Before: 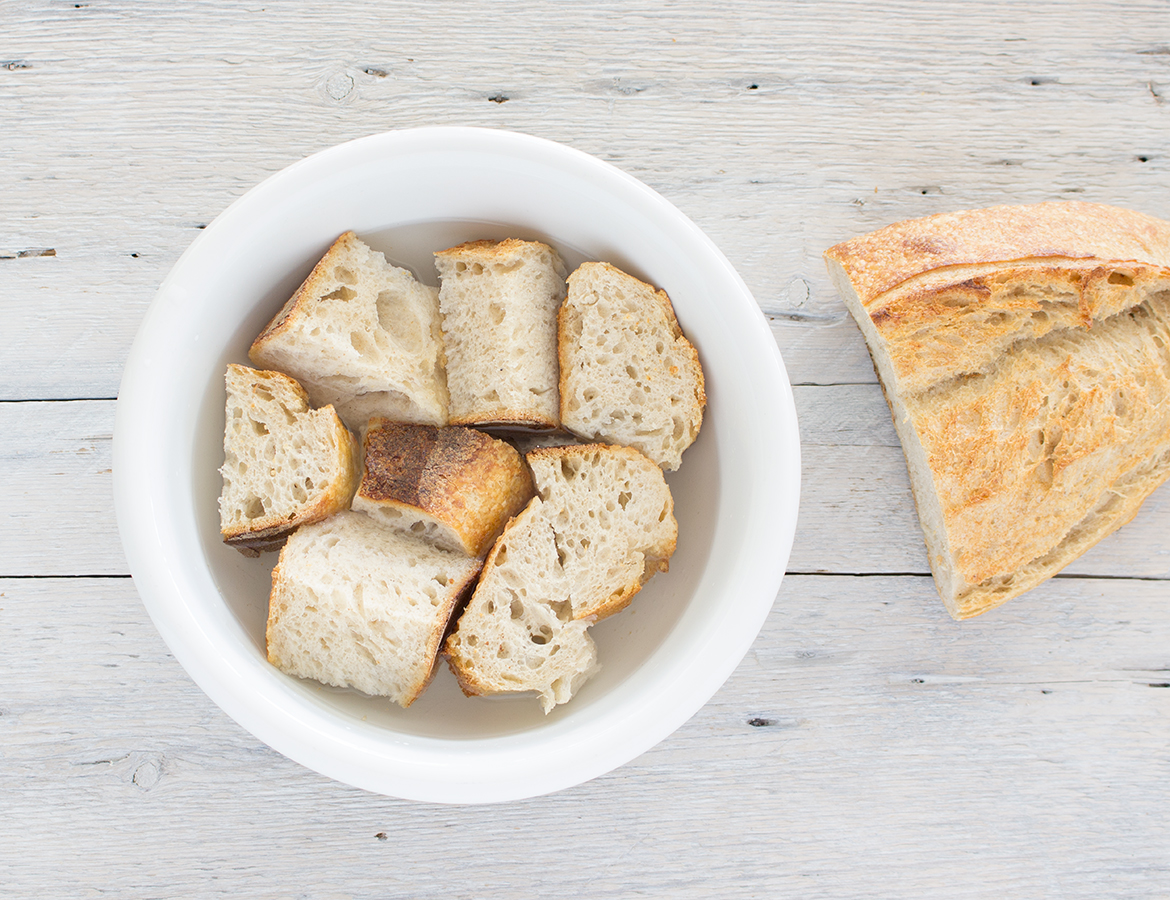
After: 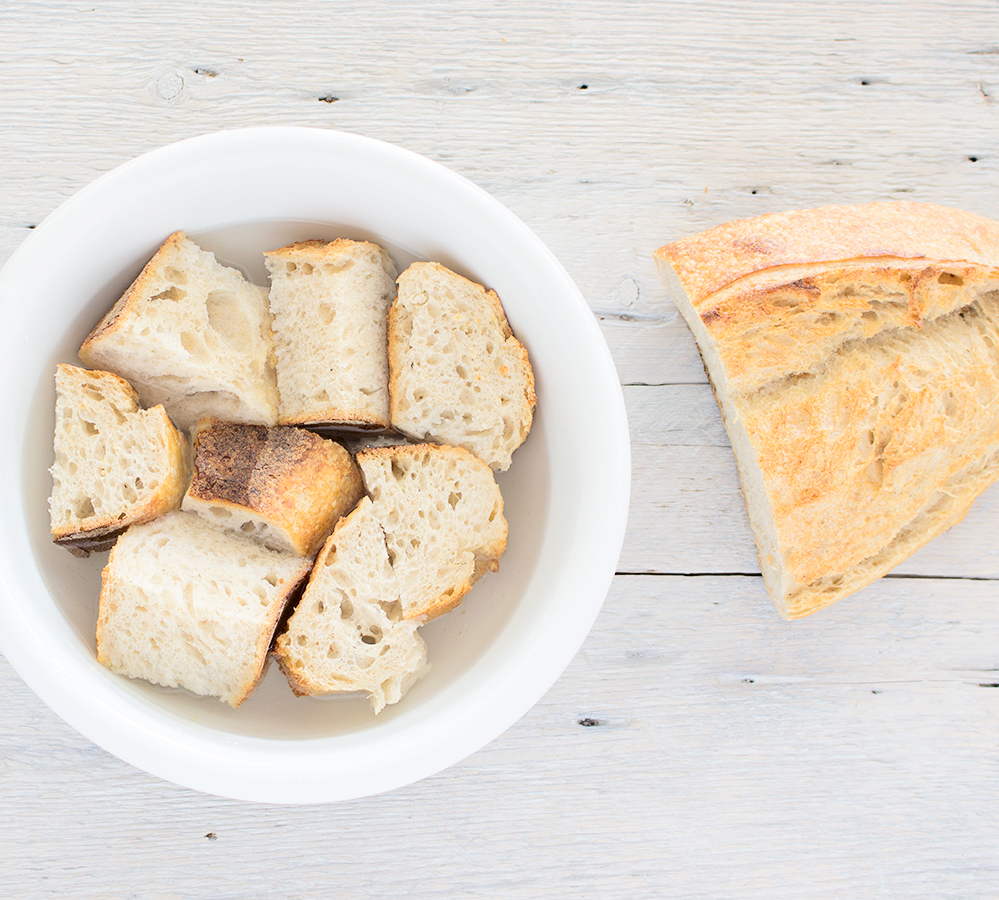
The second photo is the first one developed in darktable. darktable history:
tone curve: curves: ch0 [(0, 0) (0.003, 0.013) (0.011, 0.016) (0.025, 0.021) (0.044, 0.029) (0.069, 0.039) (0.1, 0.056) (0.136, 0.085) (0.177, 0.14) (0.224, 0.201) (0.277, 0.28) (0.335, 0.372) (0.399, 0.475) (0.468, 0.567) (0.543, 0.643) (0.623, 0.722) (0.709, 0.801) (0.801, 0.859) (0.898, 0.927) (1, 1)], color space Lab, independent channels, preserve colors none
crop and rotate: left 14.588%
